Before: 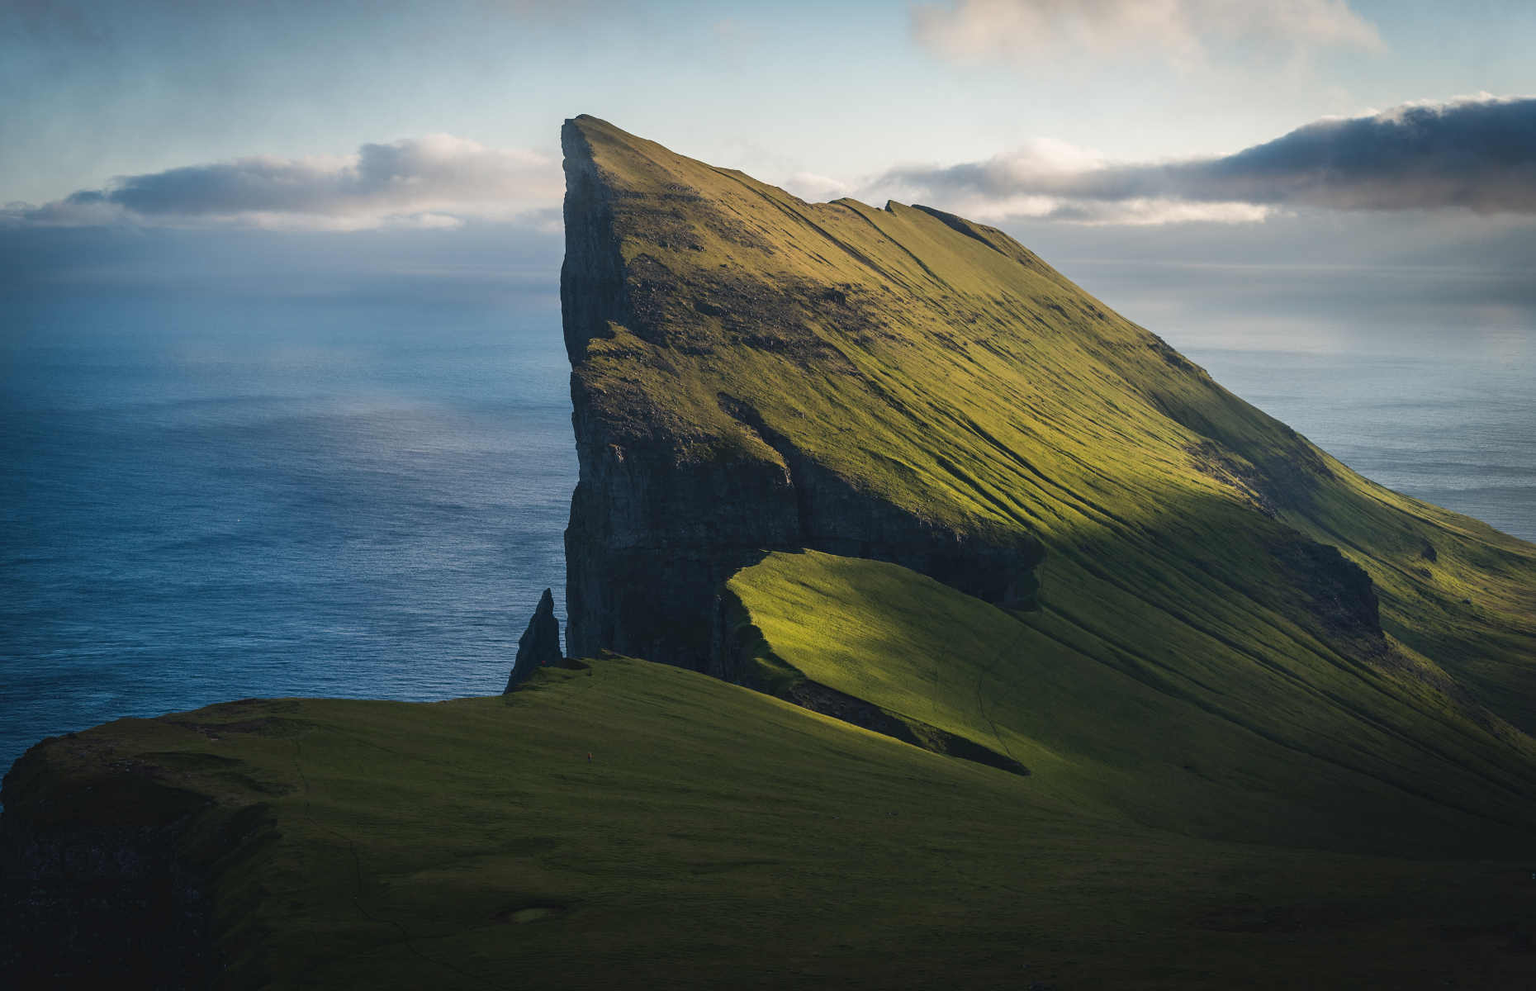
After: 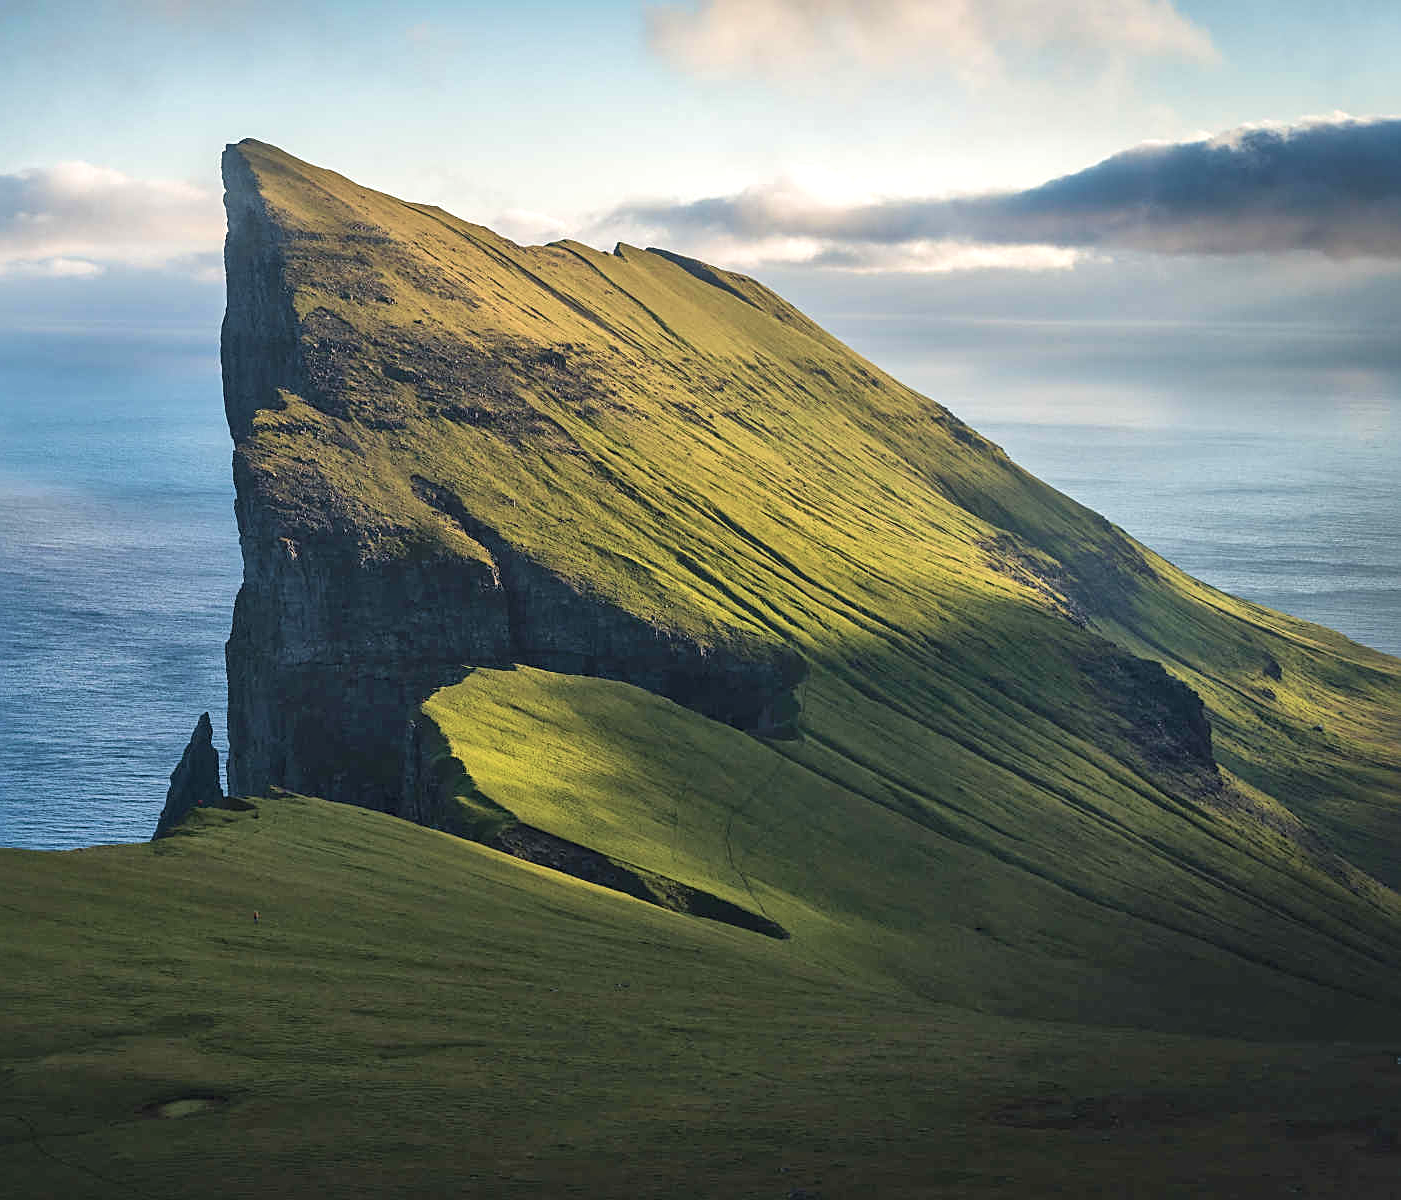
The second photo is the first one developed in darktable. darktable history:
crop and rotate: left 24.625%
contrast brightness saturation: brightness 0.124
local contrast: mode bilateral grid, contrast 21, coarseness 49, detail 144%, midtone range 0.2
velvia: on, module defaults
exposure: exposure 0.203 EV, compensate highlight preservation false
sharpen: on, module defaults
